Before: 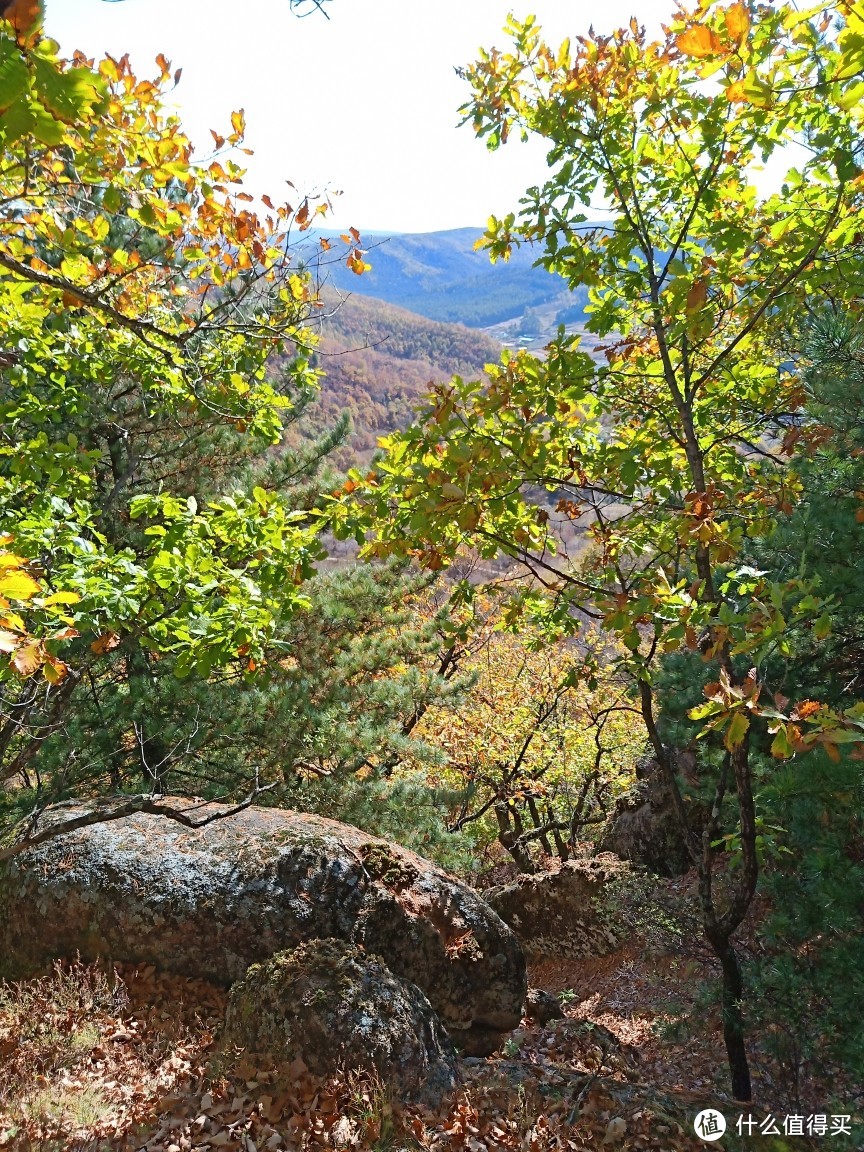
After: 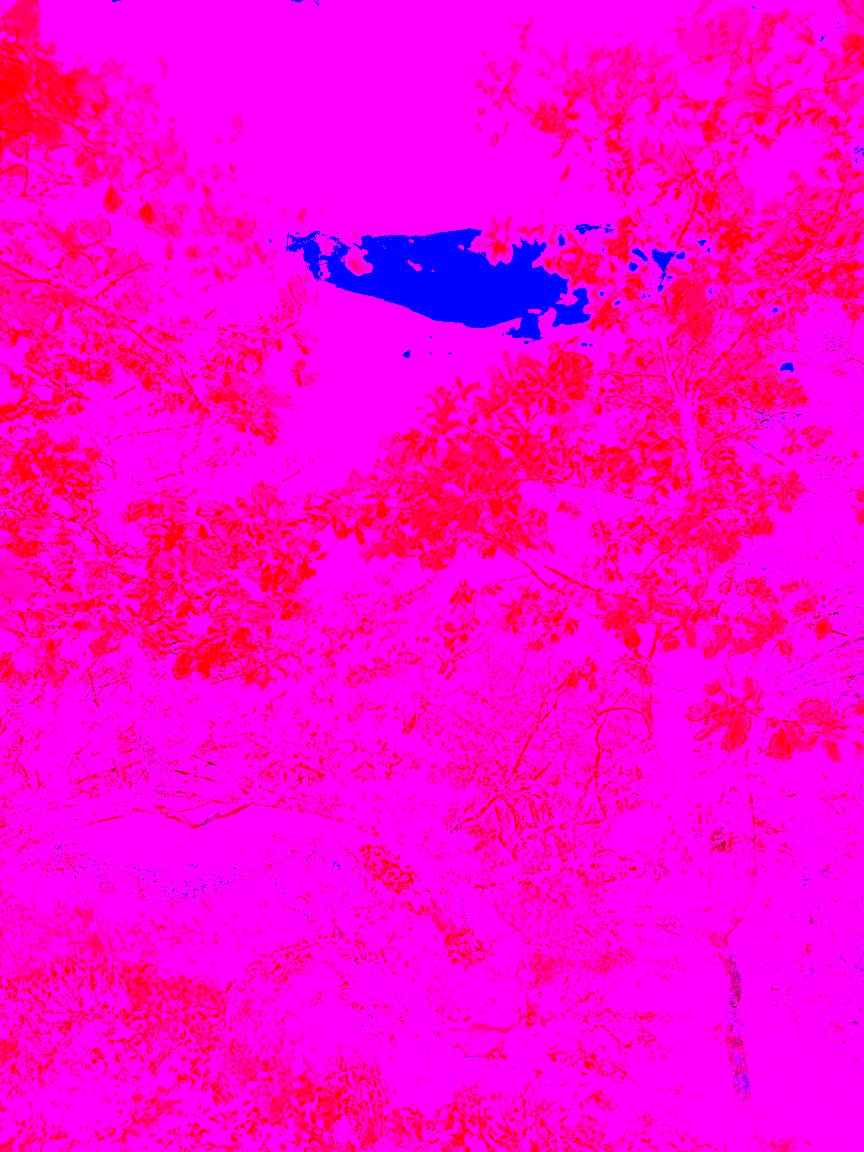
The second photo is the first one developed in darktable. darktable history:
contrast brightness saturation: contrast 1, brightness 1, saturation 1
white balance: red 8, blue 8
